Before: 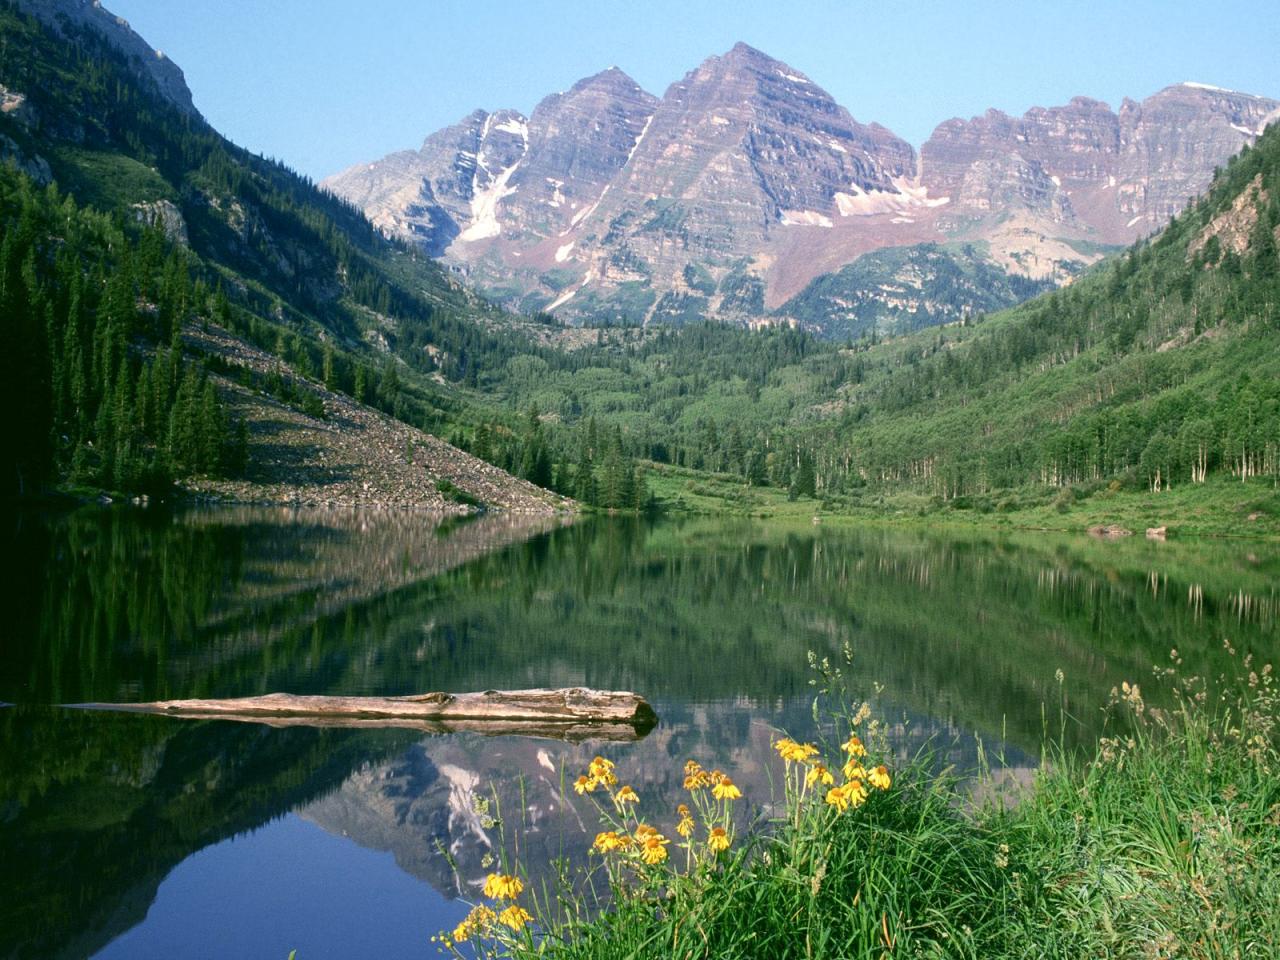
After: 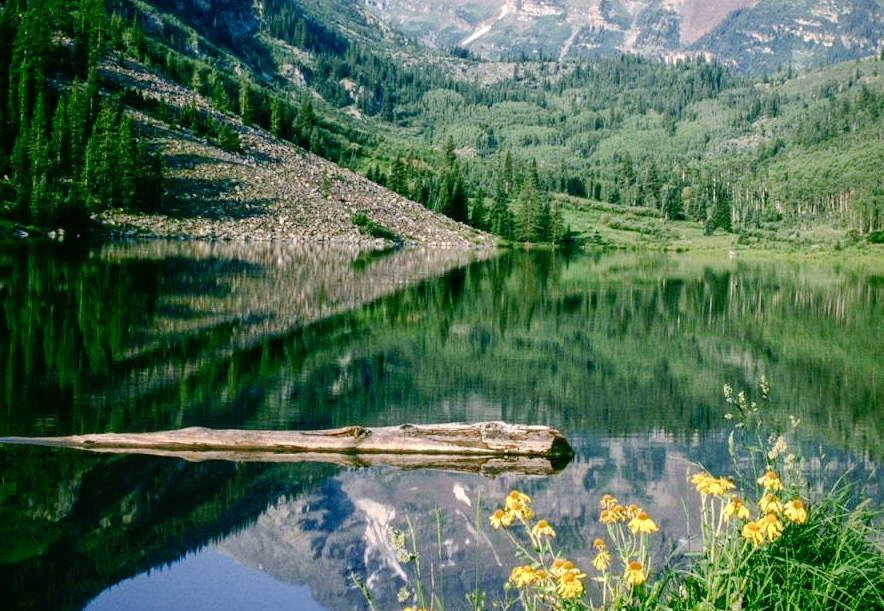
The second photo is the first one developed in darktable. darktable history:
local contrast: on, module defaults
tone curve: curves: ch0 [(0, 0) (0.003, 0.001) (0.011, 0.008) (0.025, 0.015) (0.044, 0.025) (0.069, 0.037) (0.1, 0.056) (0.136, 0.091) (0.177, 0.157) (0.224, 0.231) (0.277, 0.319) (0.335, 0.4) (0.399, 0.493) (0.468, 0.571) (0.543, 0.645) (0.623, 0.706) (0.709, 0.77) (0.801, 0.838) (0.898, 0.918) (1, 1)], preserve colors none
crop: left 6.59%, top 27.8%, right 24.293%, bottom 8.517%
vignetting: fall-off start 85.85%, fall-off radius 80.03%, saturation 0.367, width/height ratio 1.22
